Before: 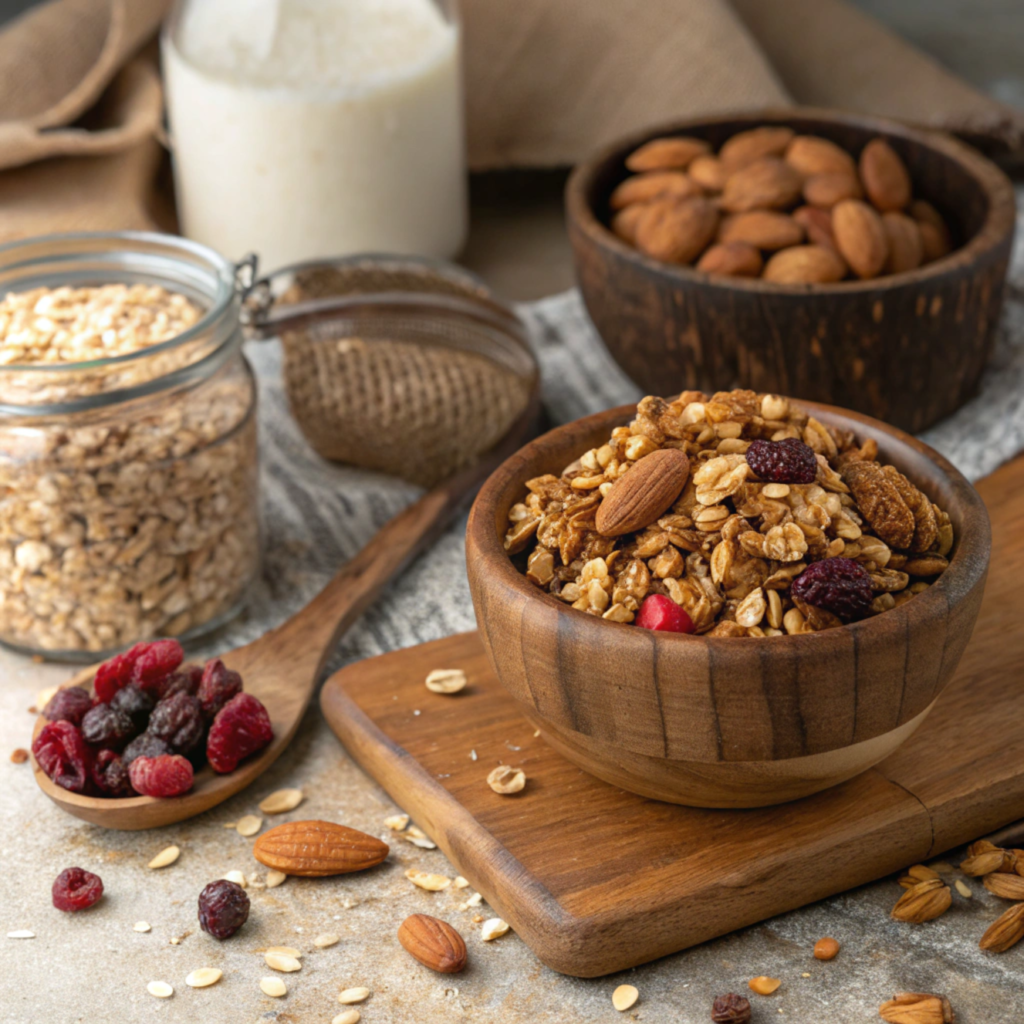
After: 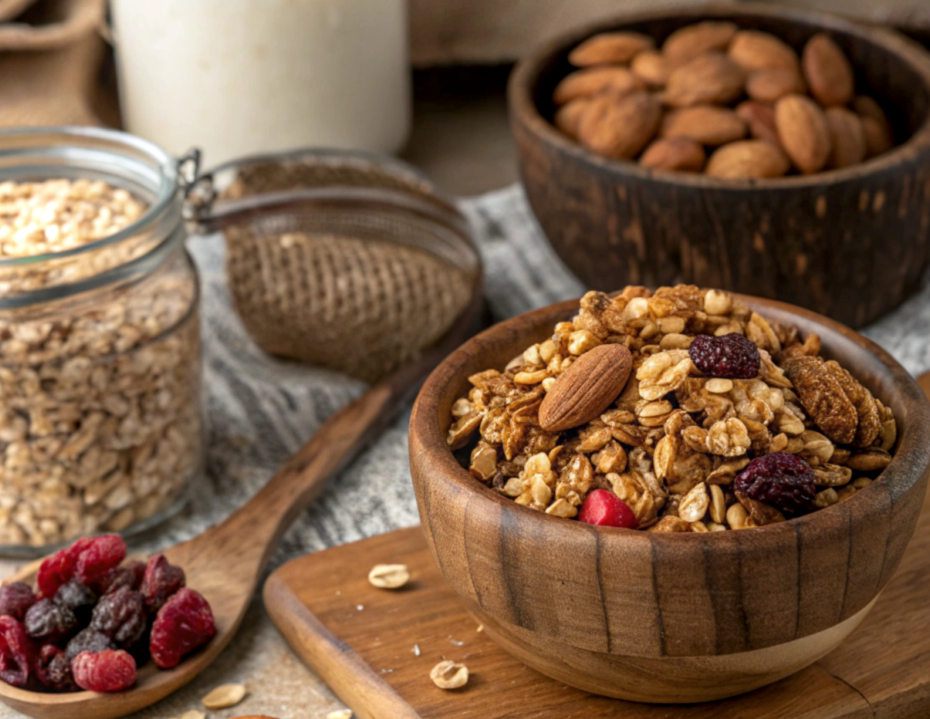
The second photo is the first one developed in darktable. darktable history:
crop: left 5.596%, top 10.314%, right 3.534%, bottom 19.395%
local contrast: on, module defaults
